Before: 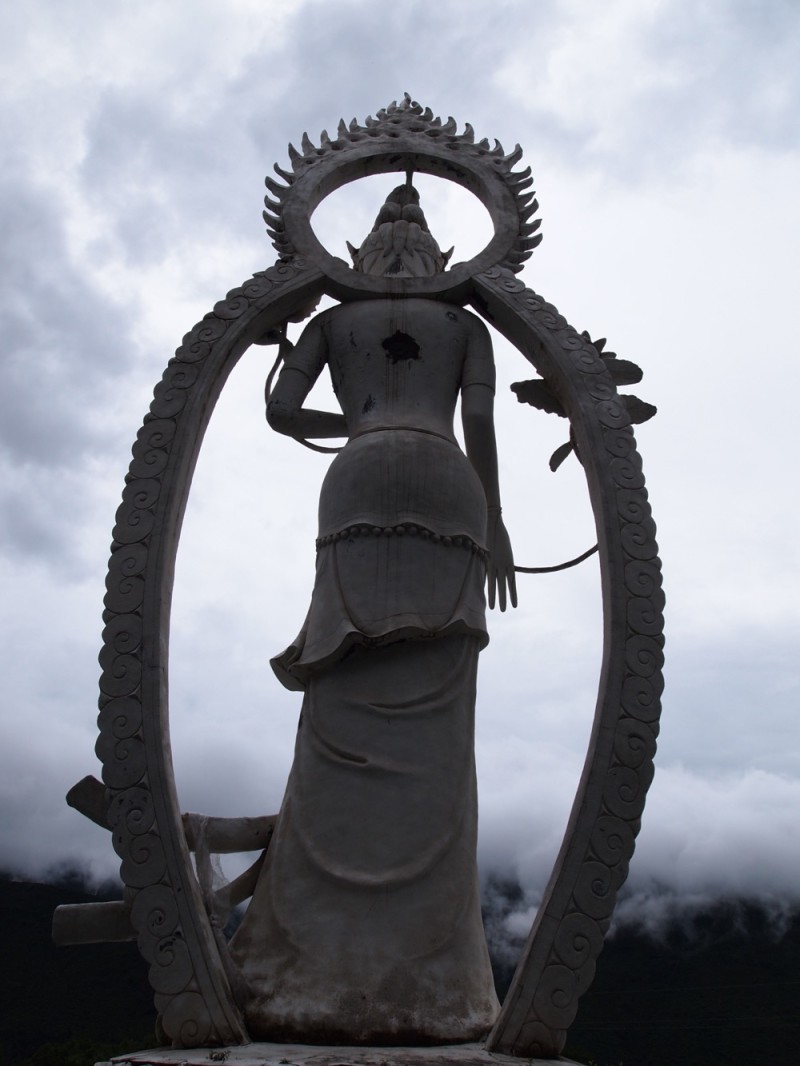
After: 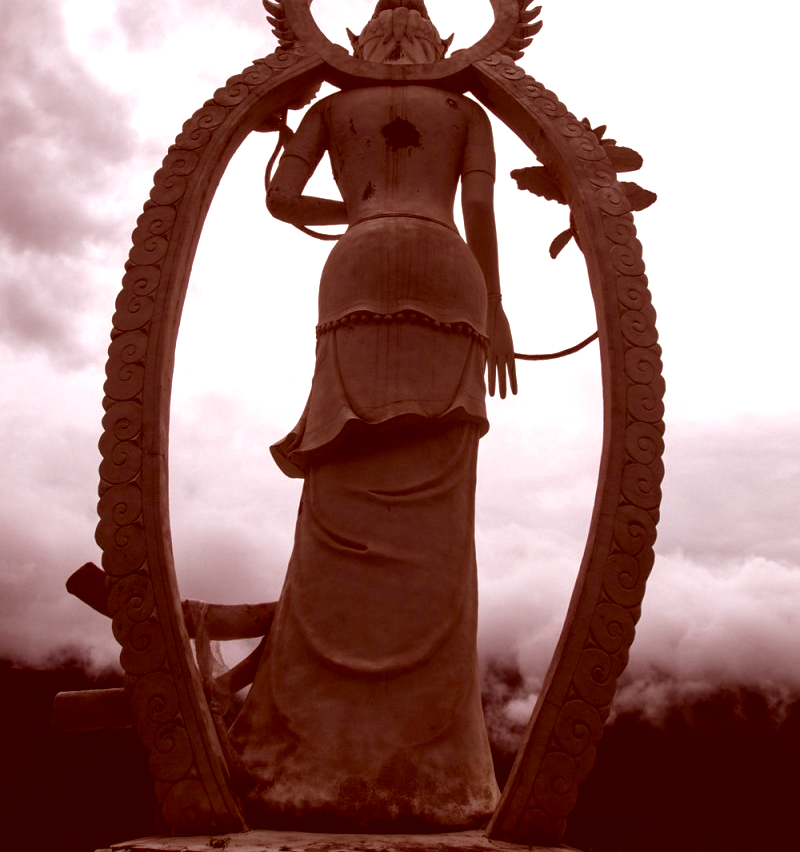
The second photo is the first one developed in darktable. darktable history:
color balance rgb: perceptual saturation grading › global saturation 20%, perceptual saturation grading › highlights -25.127%, perceptual saturation grading › shadows 49.384%, perceptual brilliance grading › highlights 14.065%, perceptual brilliance grading › shadows -19.361%, global vibrance 20%
crop and rotate: top 20.035%
color correction: highlights a* 9.3, highlights b* 8.46, shadows a* 39.4, shadows b* 39.52, saturation 0.767
local contrast: detail 130%
